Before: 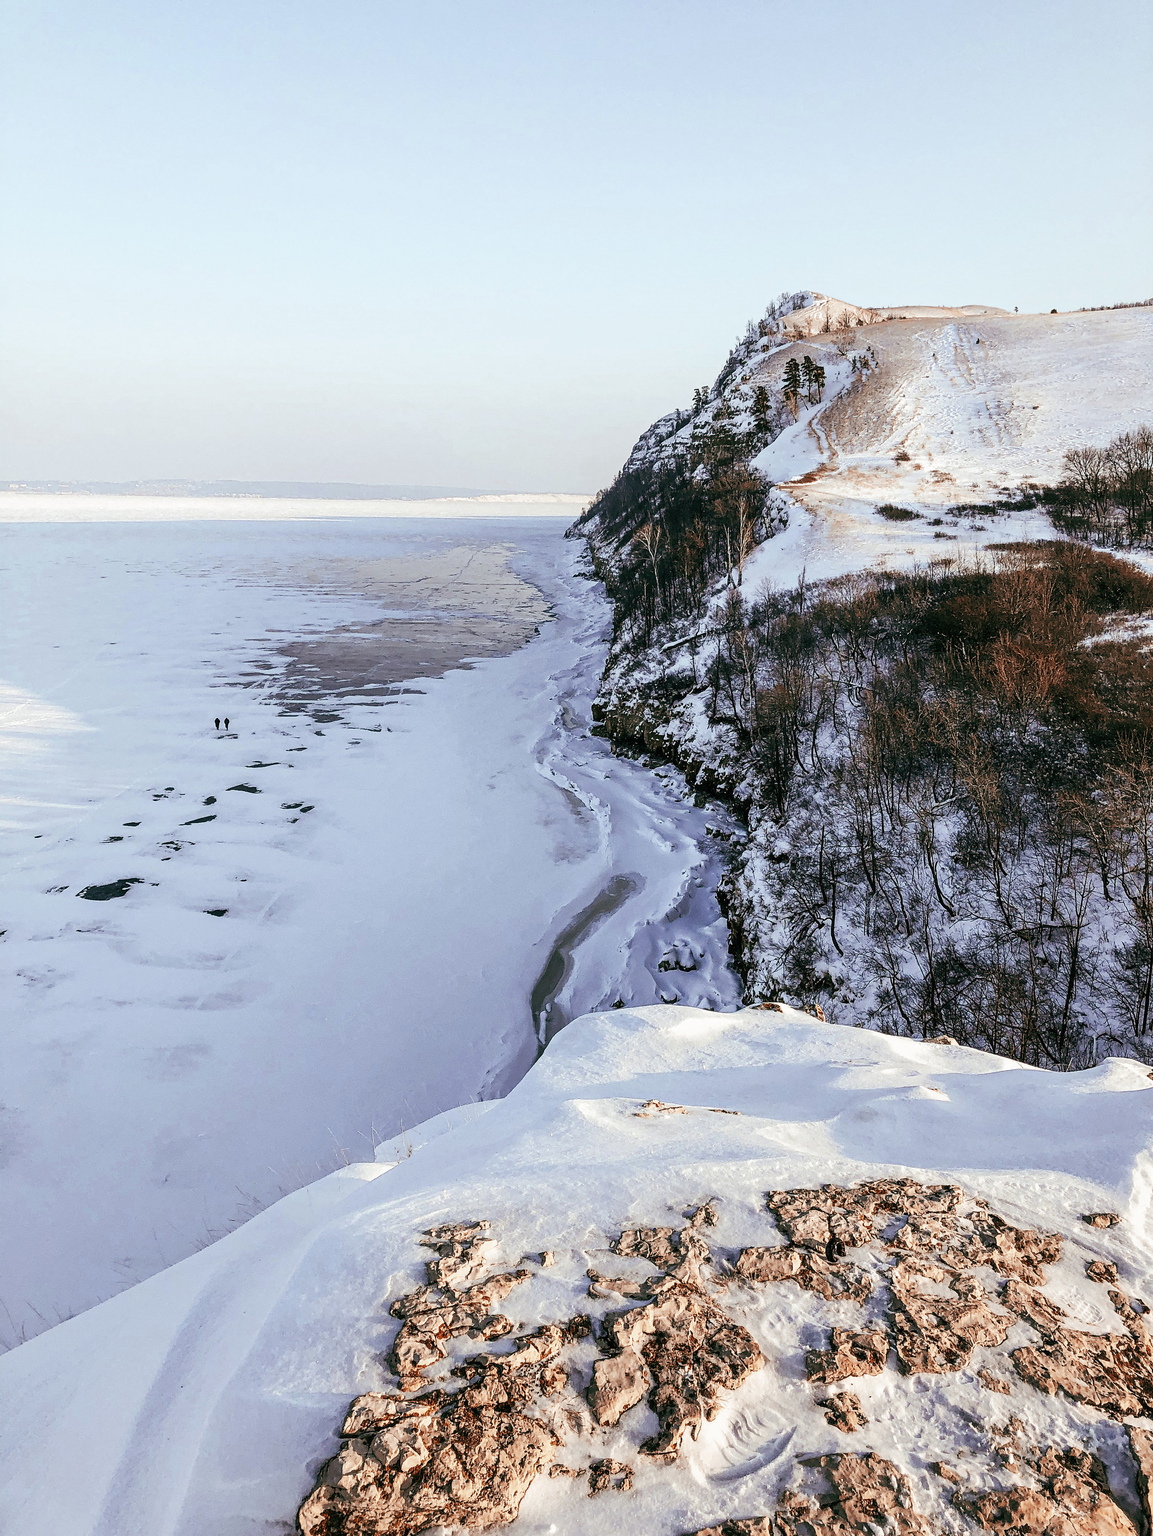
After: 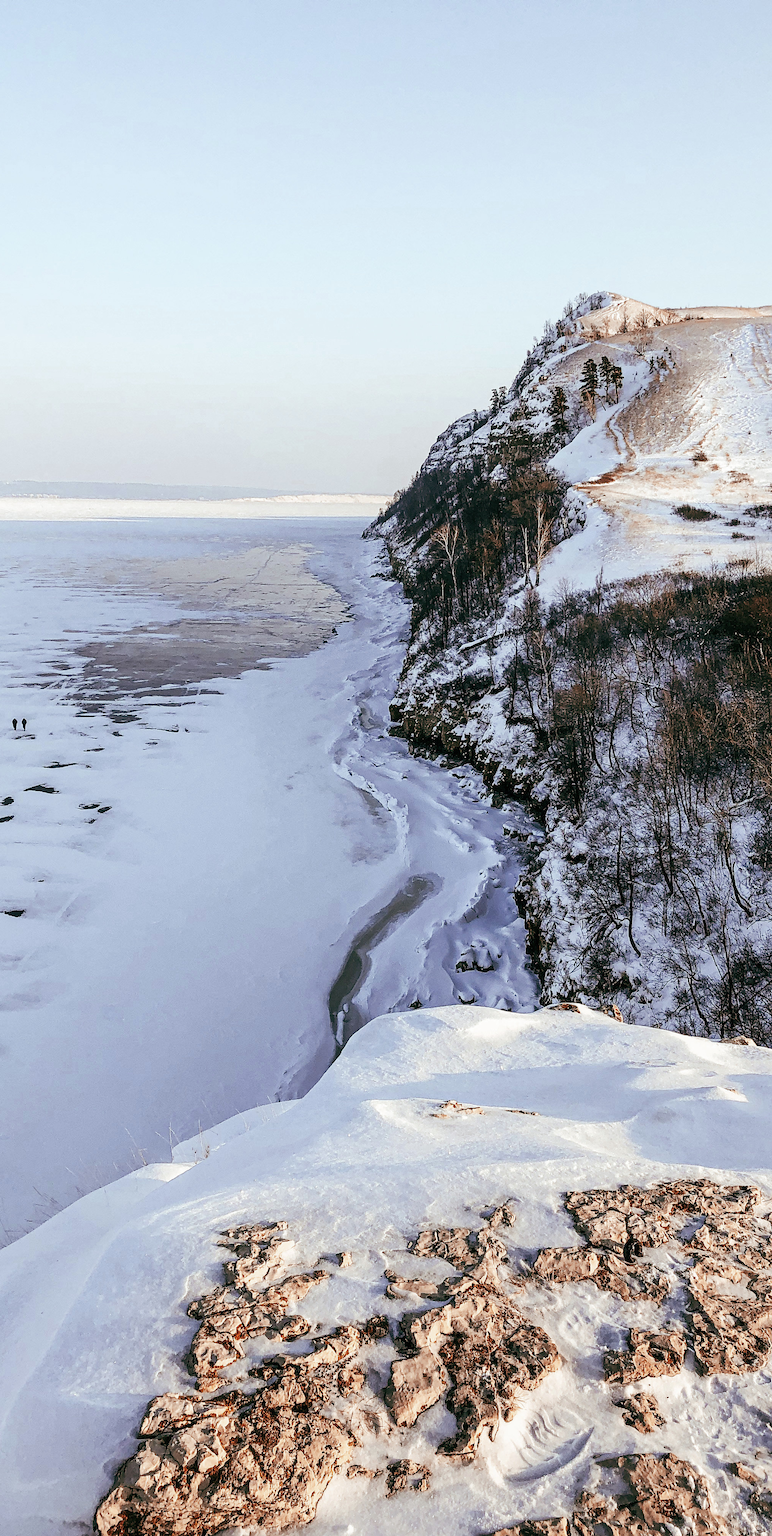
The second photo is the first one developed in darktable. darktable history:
crop and rotate: left 17.608%, right 15.376%
